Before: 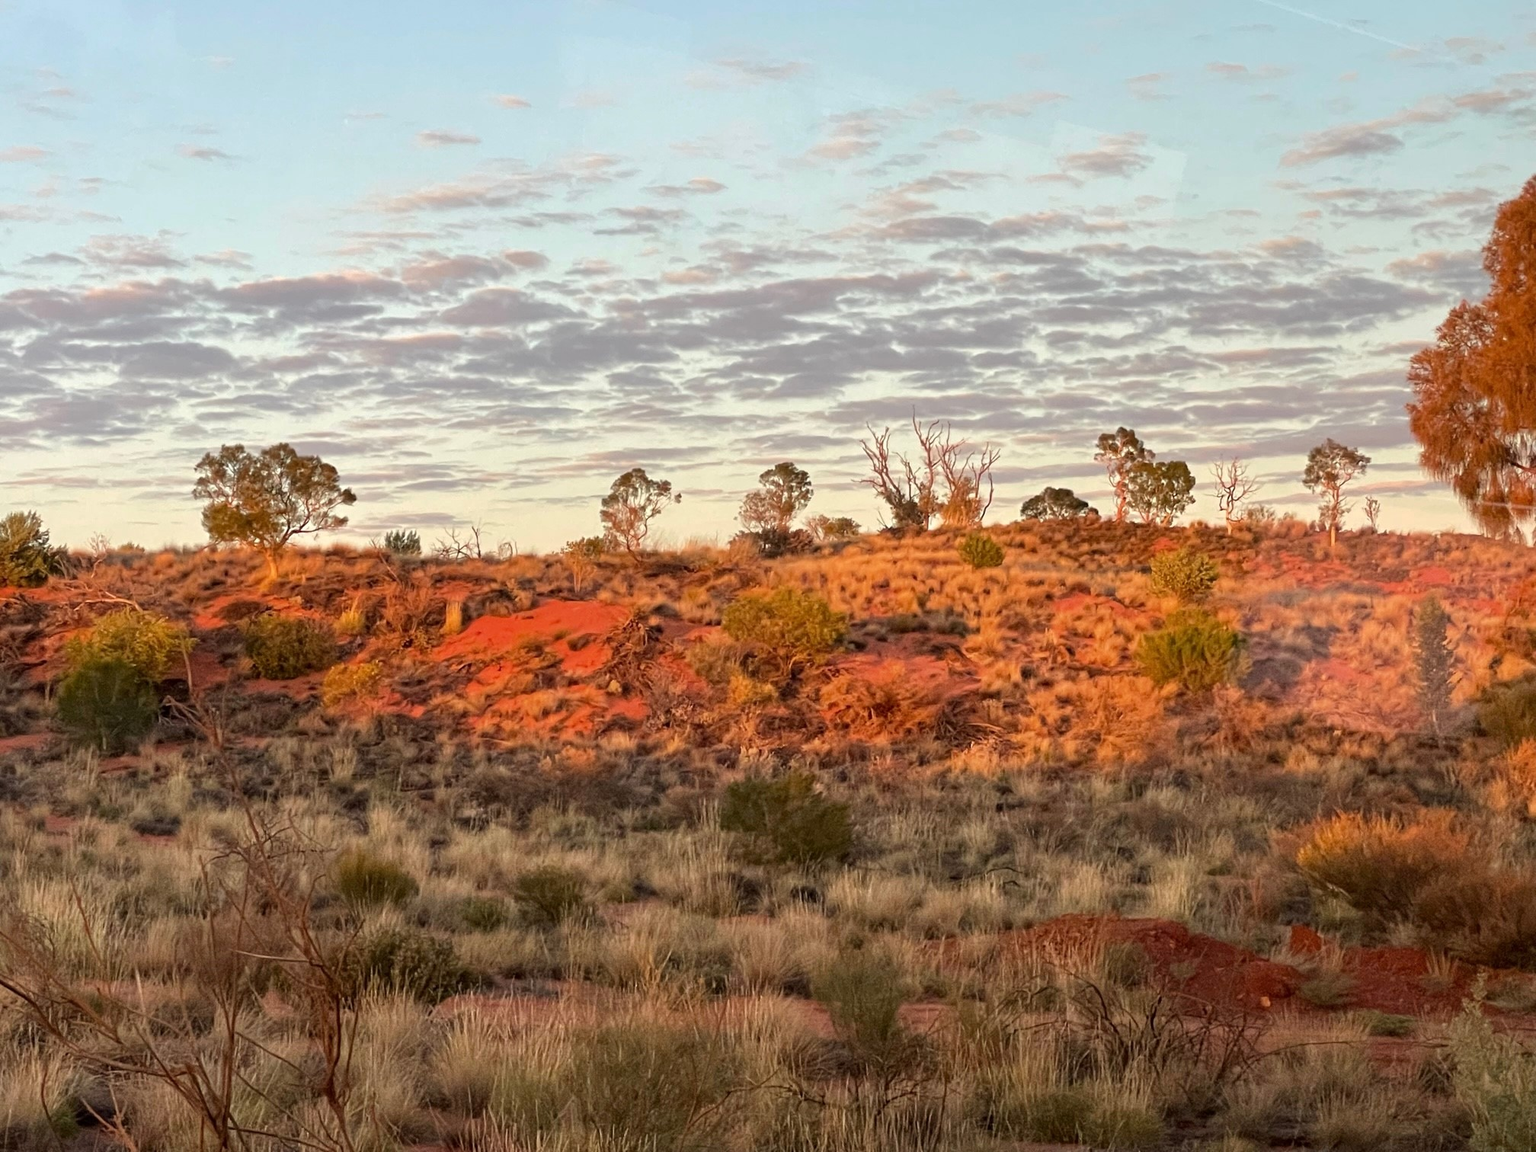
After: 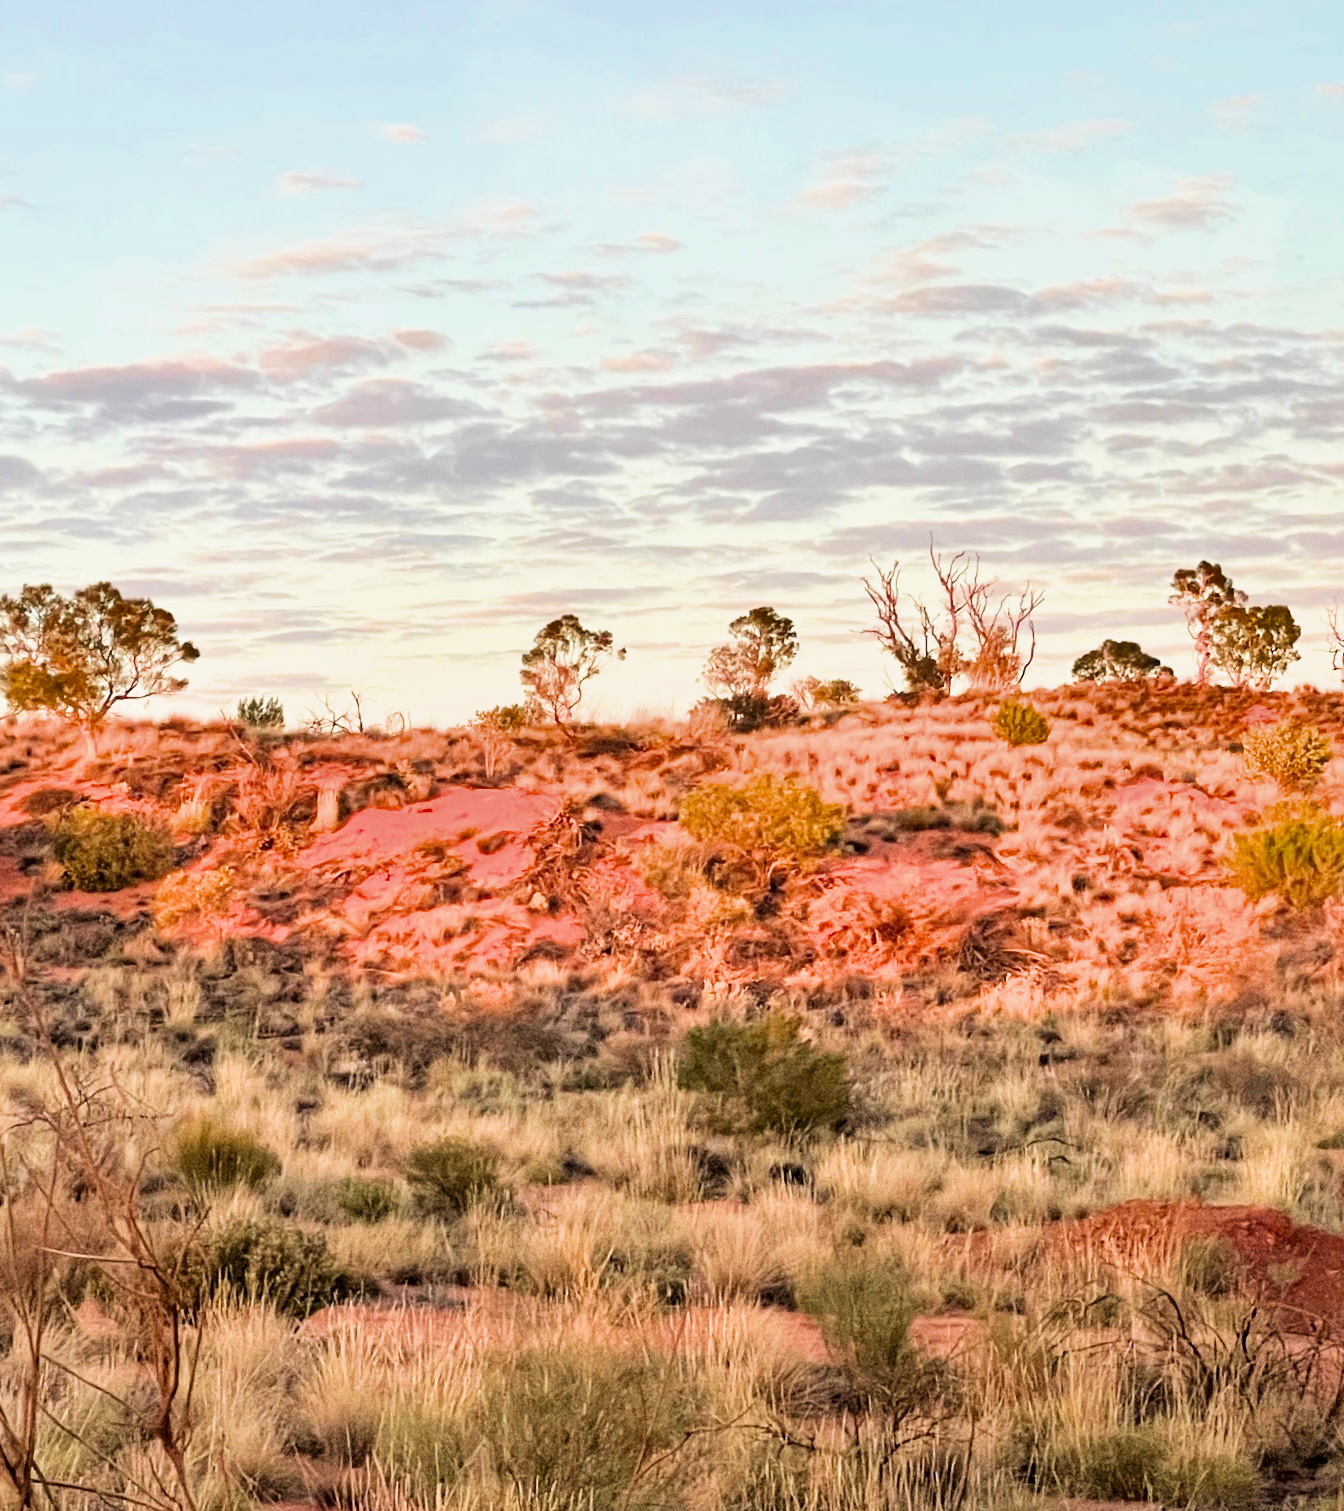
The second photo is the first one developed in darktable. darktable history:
crop and rotate: left 13.335%, right 19.984%
velvia: strength 14.97%
shadows and highlights: shadows 43.74, white point adjustment -1.6, soften with gaussian
filmic rgb: black relative exposure -5.14 EV, white relative exposure 3.99 EV, hardness 2.88, contrast 1.301, highlights saturation mix -9.74%
exposure: black level correction 0, exposure 1.459 EV, compensate highlight preservation false
